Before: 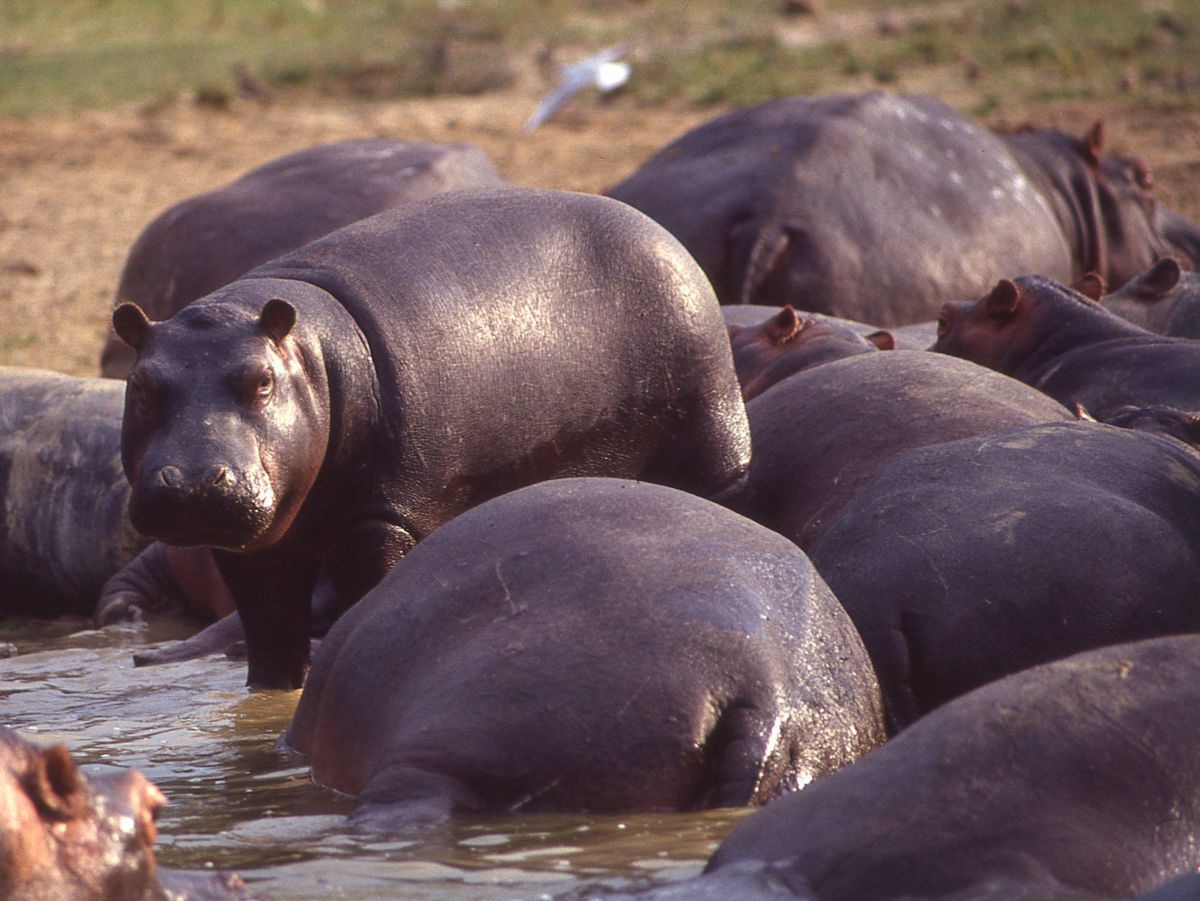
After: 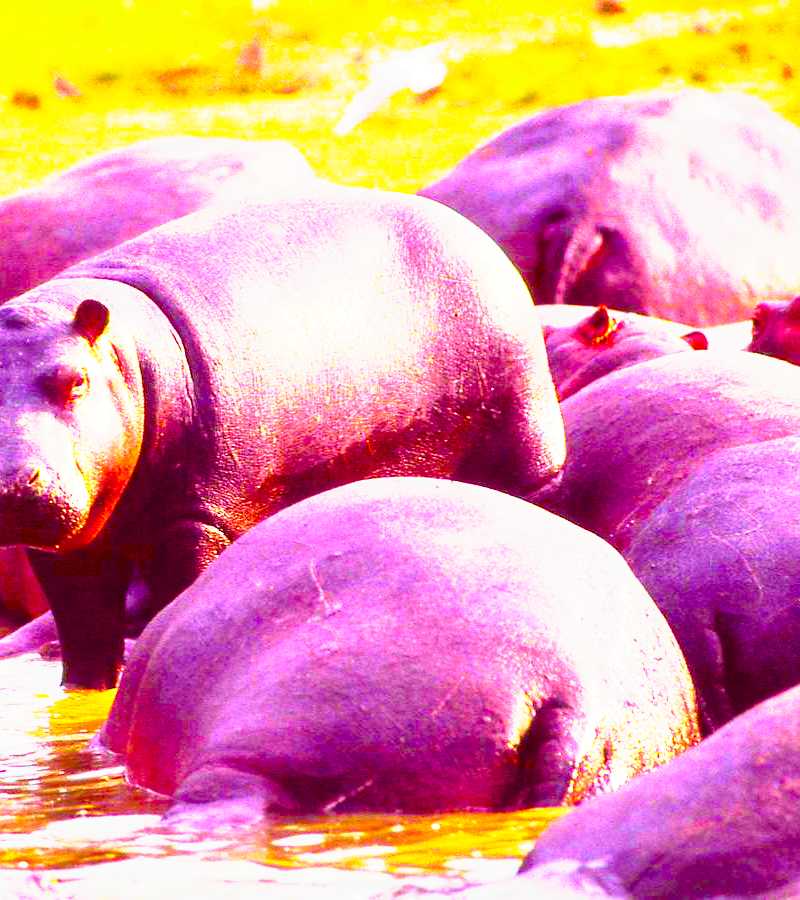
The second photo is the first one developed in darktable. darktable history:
crop and rotate: left 15.546%, right 17.787%
shadows and highlights: shadows 4.1, highlights -17.6, soften with gaussian
tone curve: curves: ch0 [(0, 0.008) (0.107, 0.091) (0.278, 0.351) (0.457, 0.562) (0.628, 0.738) (0.839, 0.909) (0.998, 0.978)]; ch1 [(0, 0) (0.437, 0.408) (0.474, 0.479) (0.502, 0.5) (0.527, 0.519) (0.561, 0.575) (0.608, 0.665) (0.669, 0.748) (0.859, 0.899) (1, 1)]; ch2 [(0, 0) (0.33, 0.301) (0.421, 0.443) (0.473, 0.498) (0.502, 0.504) (0.522, 0.527) (0.549, 0.583) (0.644, 0.703) (1, 1)], color space Lab, independent channels, preserve colors none
exposure: compensate highlight preservation false
base curve: curves: ch0 [(0, 0) (0.012, 0.01) (0.073, 0.168) (0.31, 0.711) (0.645, 0.957) (1, 1)], preserve colors none
color balance rgb: linear chroma grading › global chroma 20%, perceptual saturation grading › global saturation 65%, perceptual saturation grading › highlights 60%, perceptual saturation grading › mid-tones 50%, perceptual saturation grading › shadows 50%, perceptual brilliance grading › global brilliance 30%, perceptual brilliance grading › highlights 50%, perceptual brilliance grading › mid-tones 50%, perceptual brilliance grading › shadows -22%, global vibrance 20%
